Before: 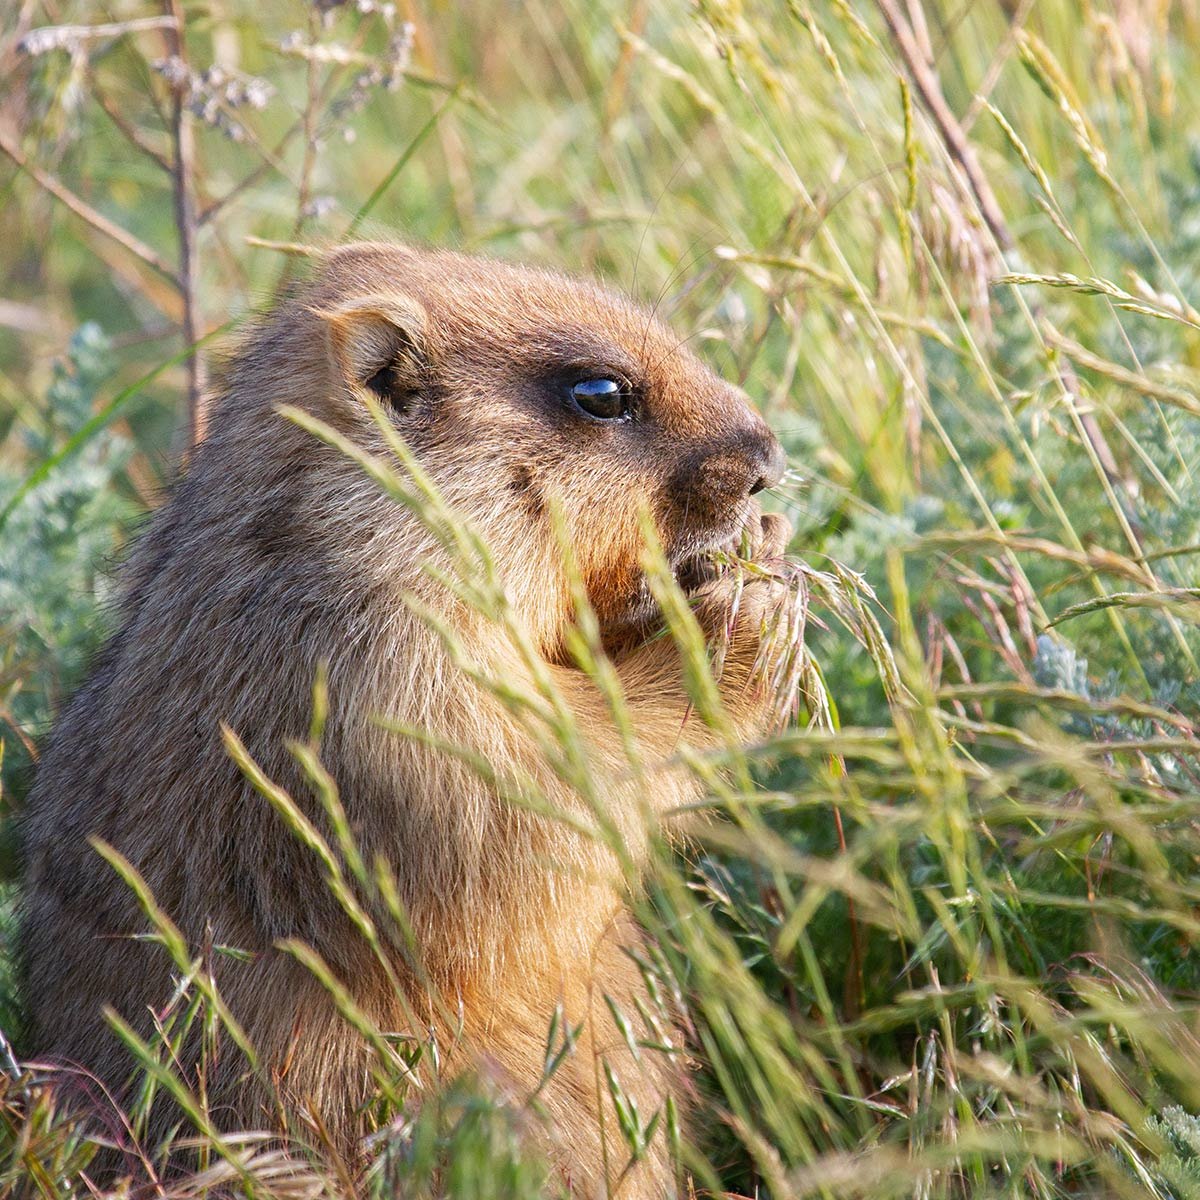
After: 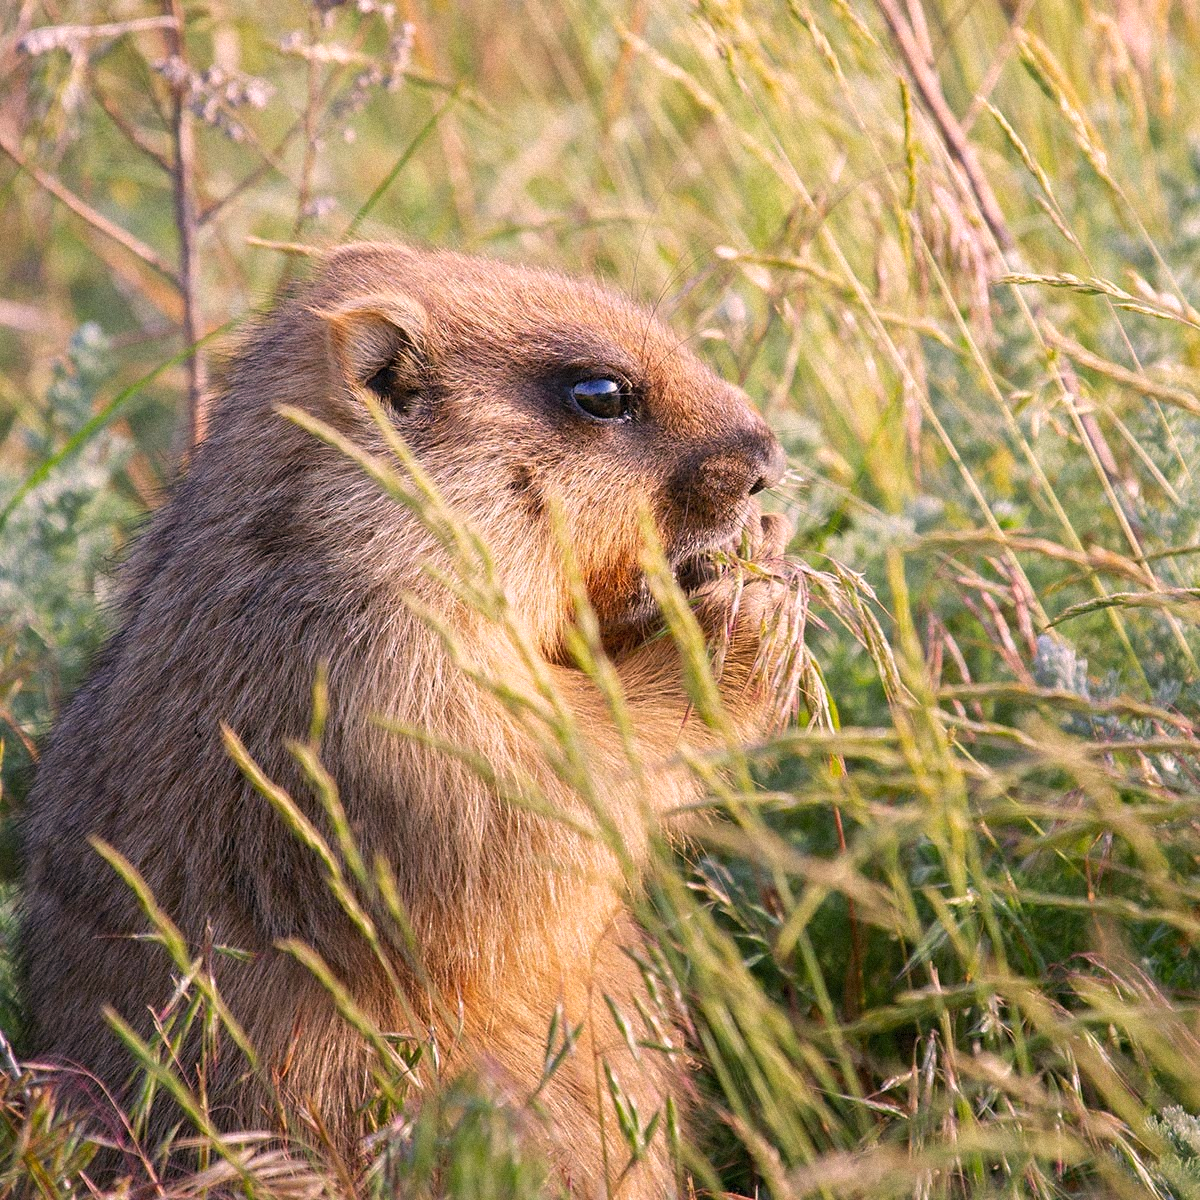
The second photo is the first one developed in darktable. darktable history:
grain: mid-tones bias 0%
color correction: highlights a* 12.23, highlights b* 5.41
